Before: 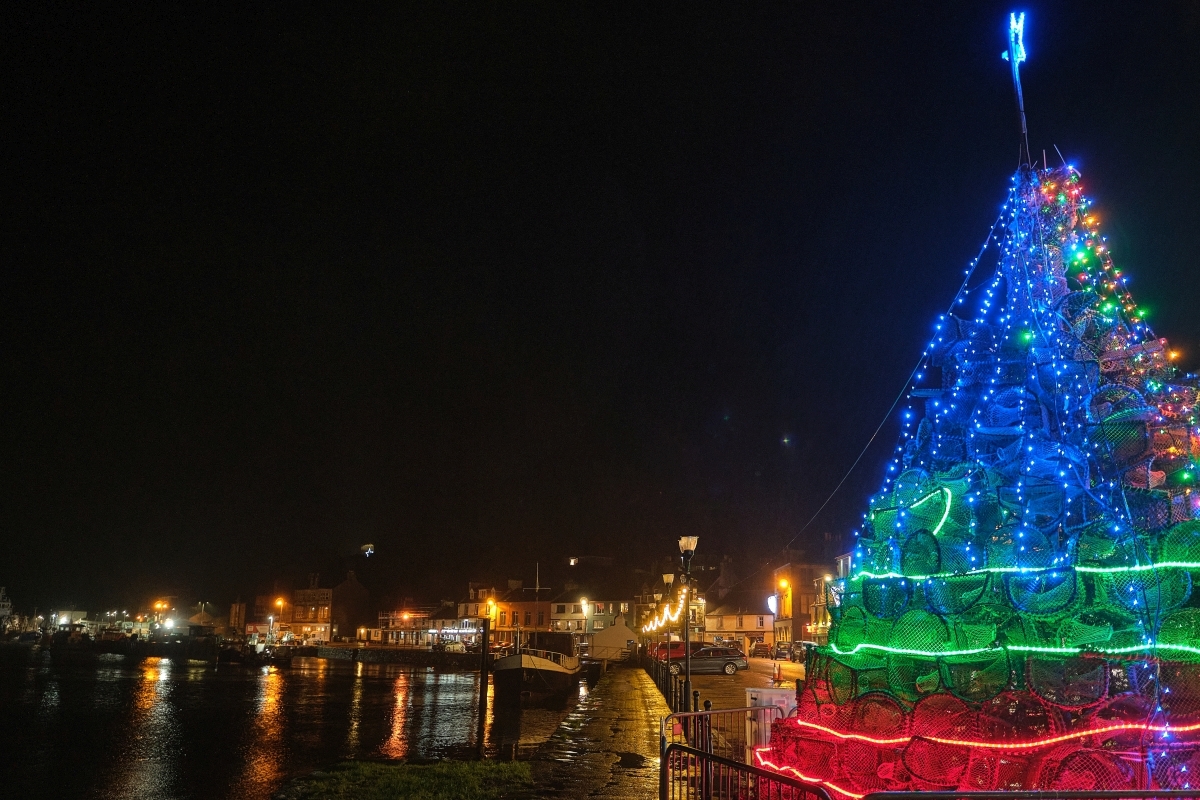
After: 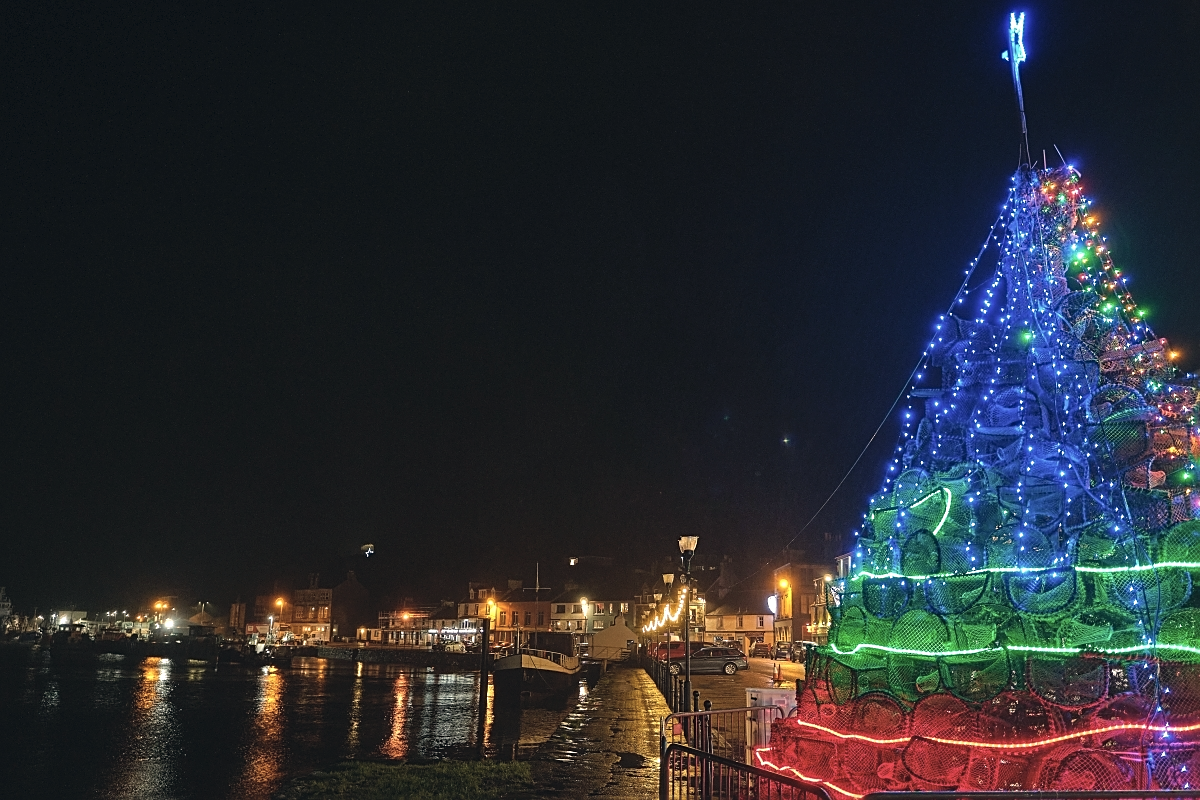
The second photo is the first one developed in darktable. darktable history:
sharpen: on, module defaults
haze removal: compatibility mode true, adaptive false
white balance: red 1, blue 1
exposure: black level correction -0.005, exposure 0.054 EV, compensate highlight preservation false
color correction: highlights a* 2.75, highlights b* 5, shadows a* -2.04, shadows b* -4.84, saturation 0.8
